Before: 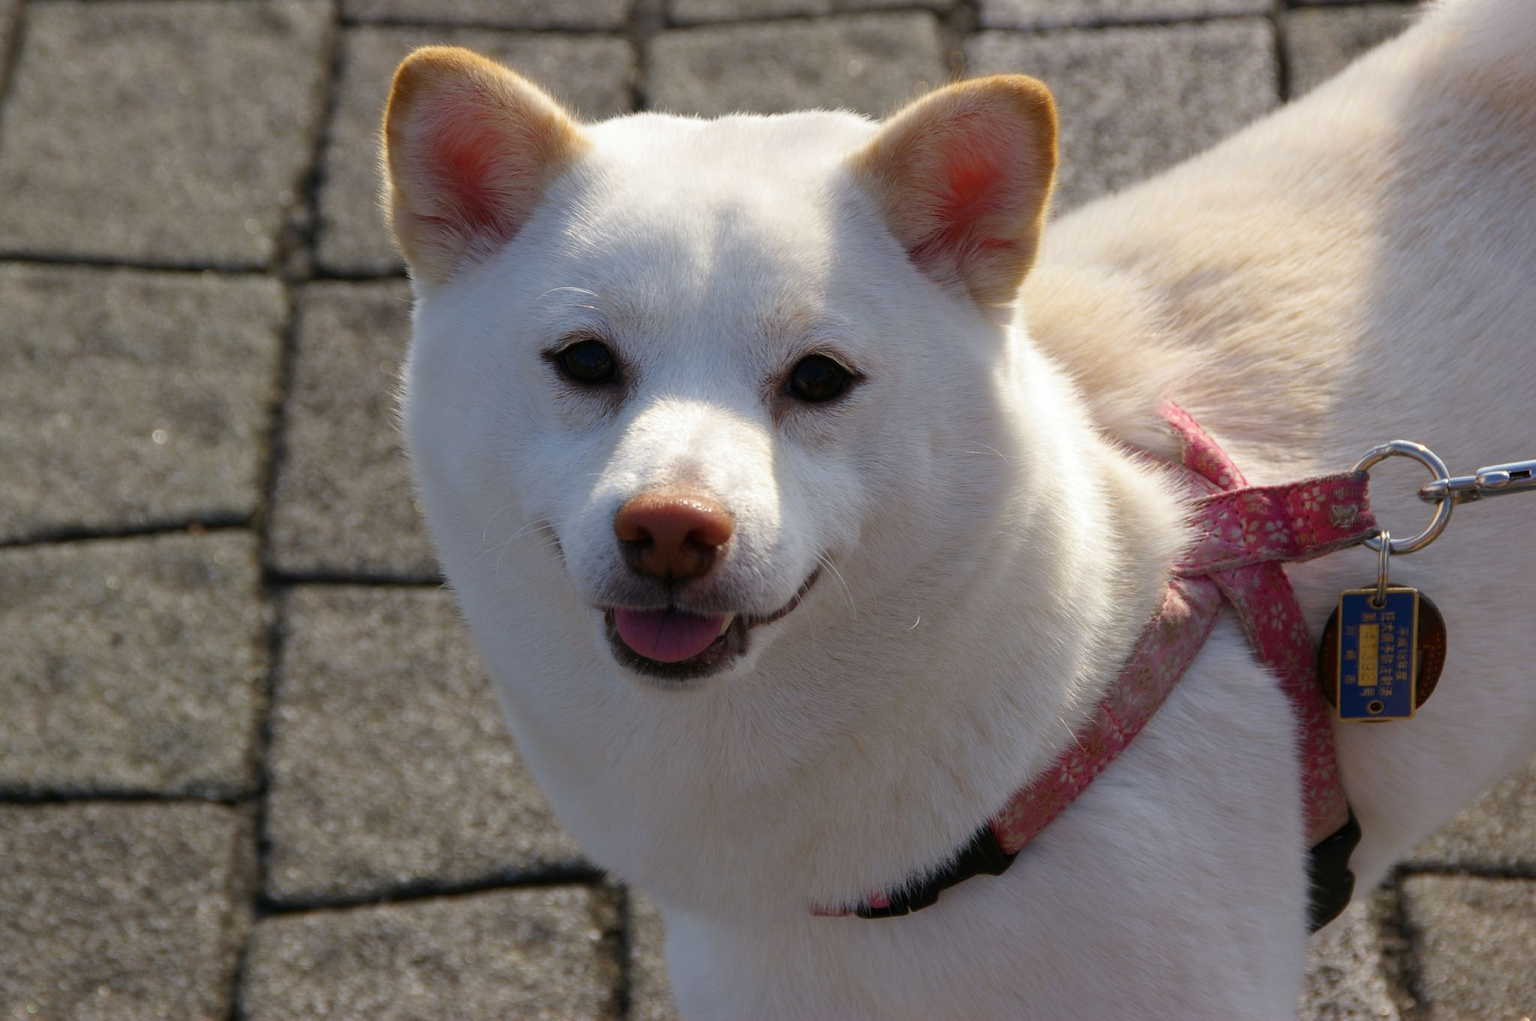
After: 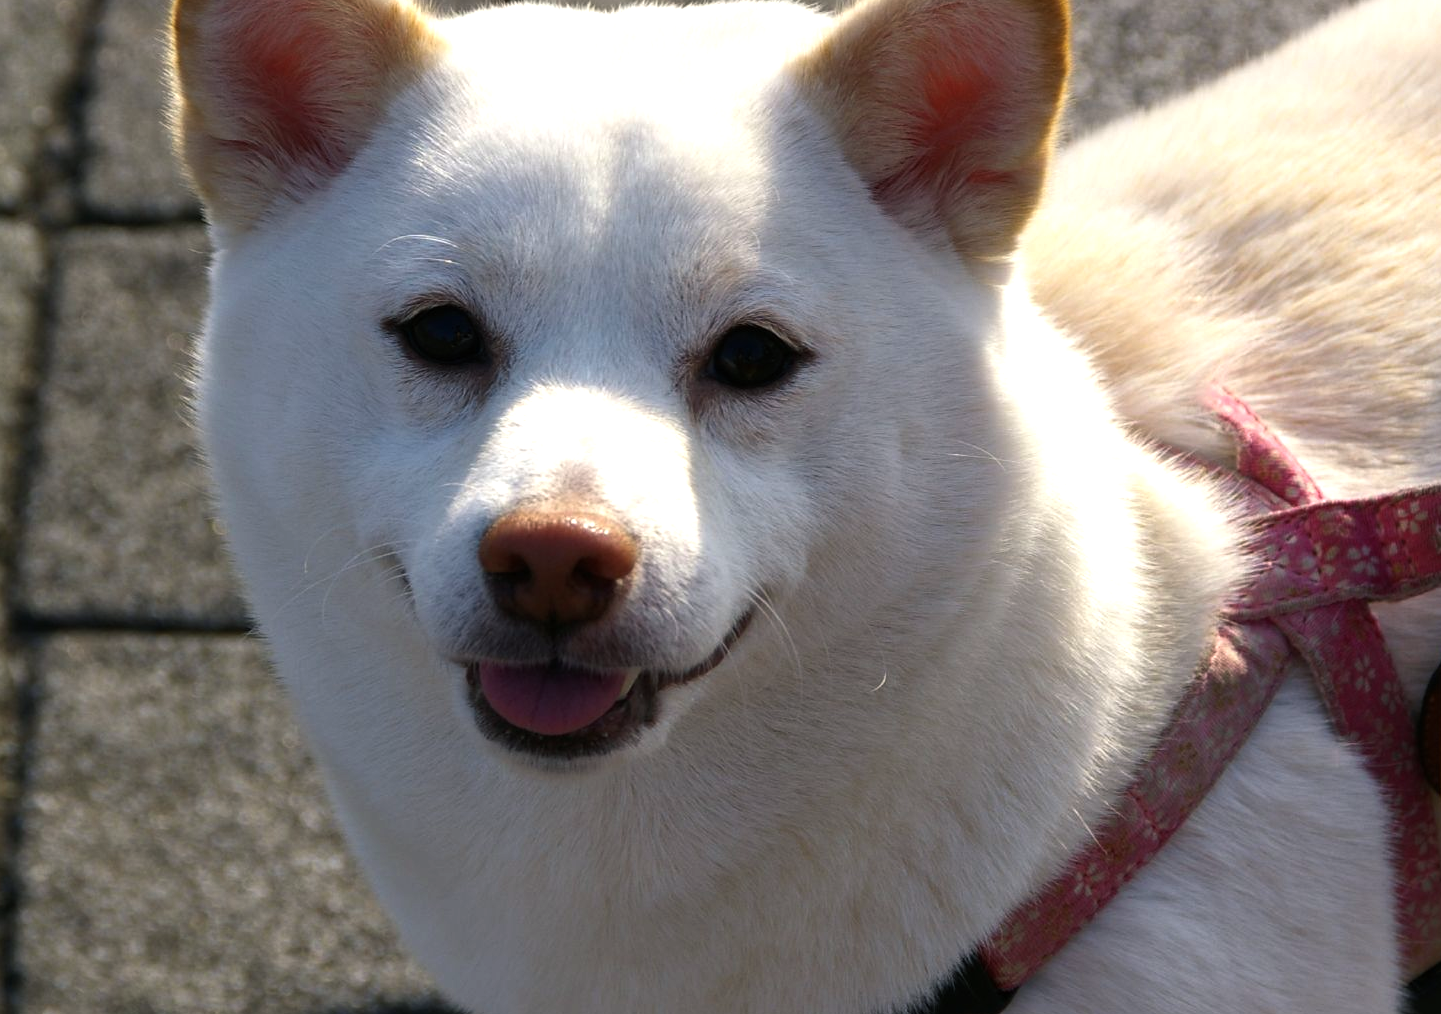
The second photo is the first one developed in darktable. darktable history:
crop and rotate: left 16.606%, top 10.915%, right 13.001%, bottom 14.558%
color balance rgb: shadows lift › chroma 2.016%, shadows lift › hue 220.13°, perceptual saturation grading › global saturation 0.108%, perceptual brilliance grading › global brilliance 14.923%, perceptual brilliance grading › shadows -34.762%, global vibrance 20%
